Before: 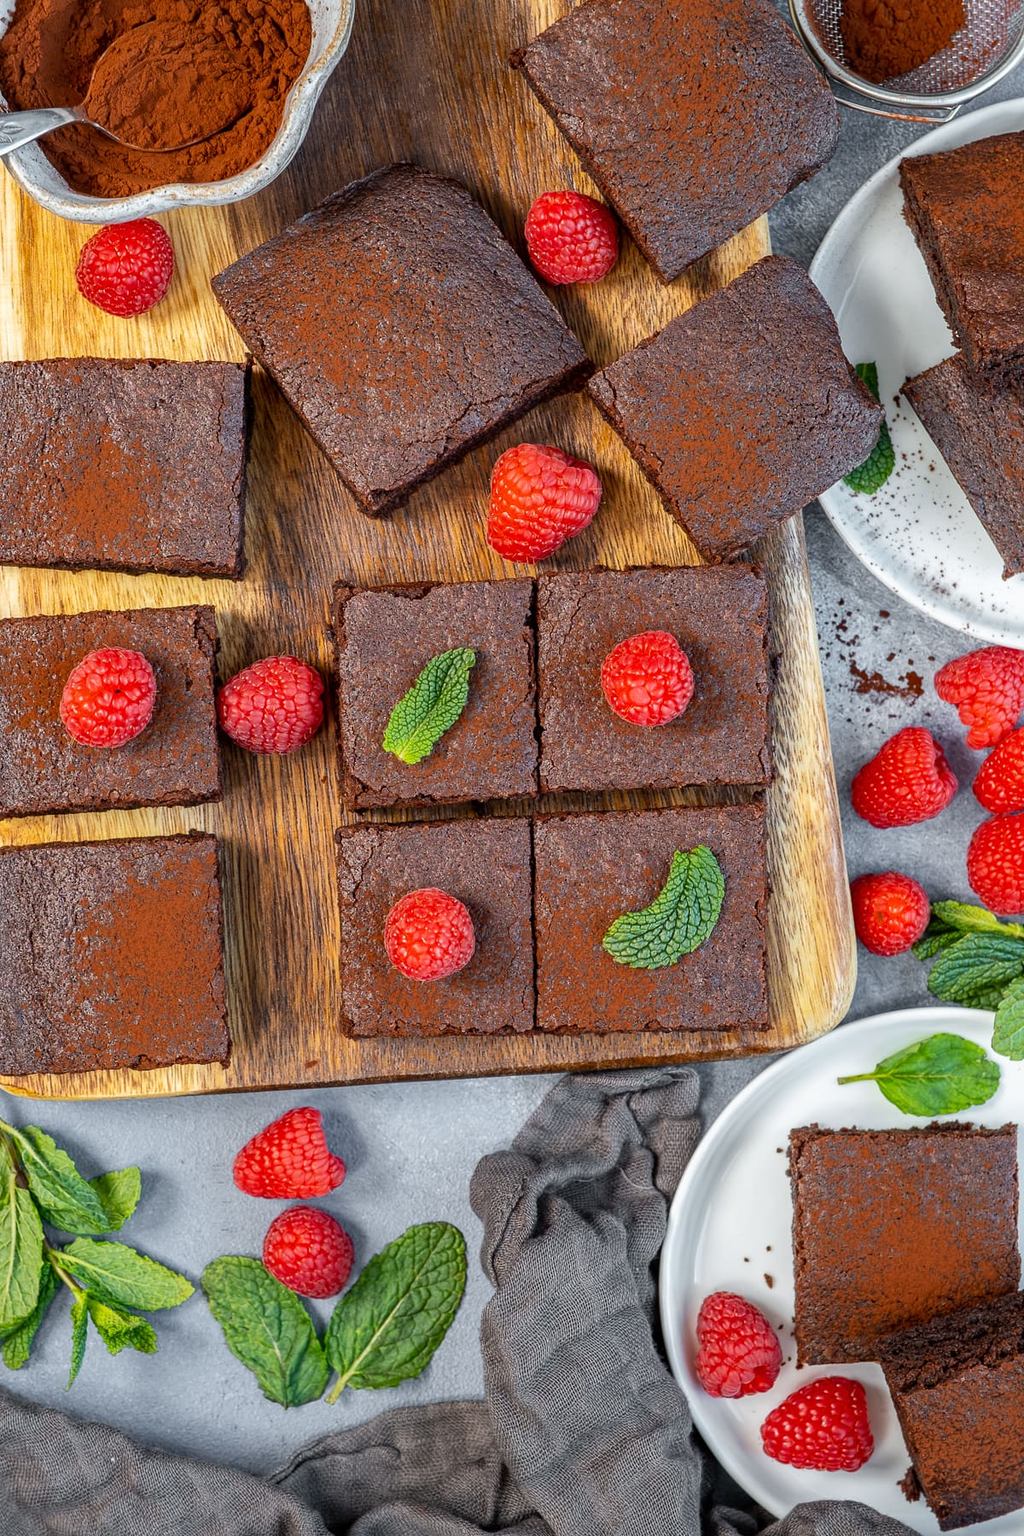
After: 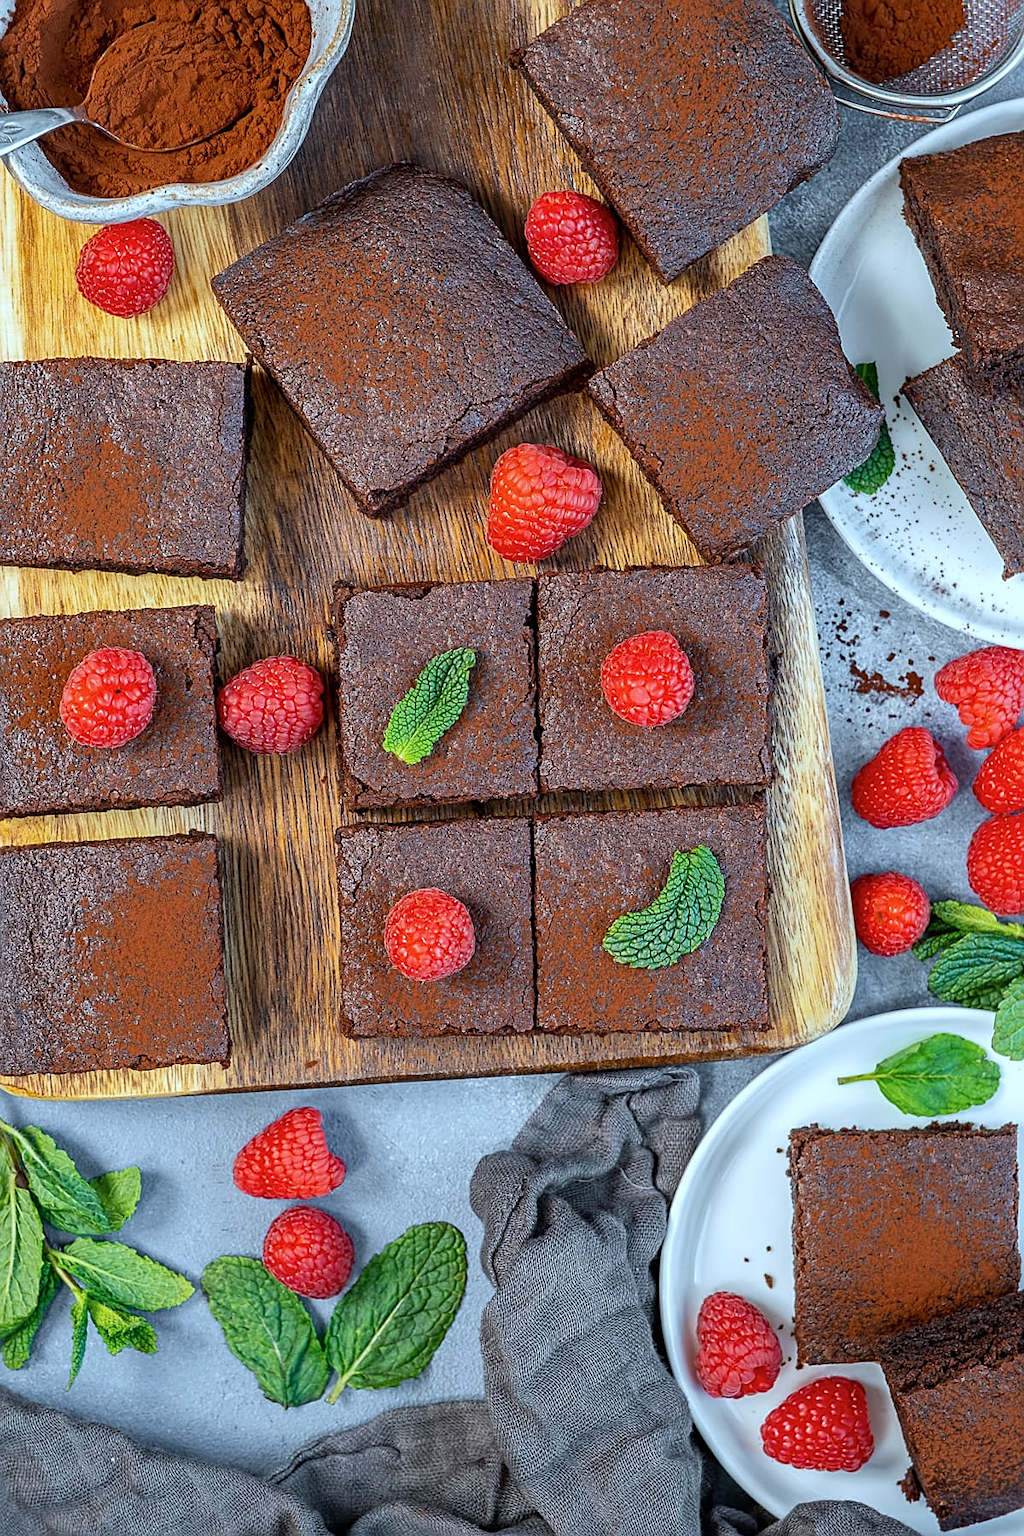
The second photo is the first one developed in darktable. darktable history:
sharpen: on, module defaults
color calibration: gray › normalize channels true, illuminant Planckian (black body), x 0.376, y 0.374, temperature 4122.69 K, gamut compression 0.021
